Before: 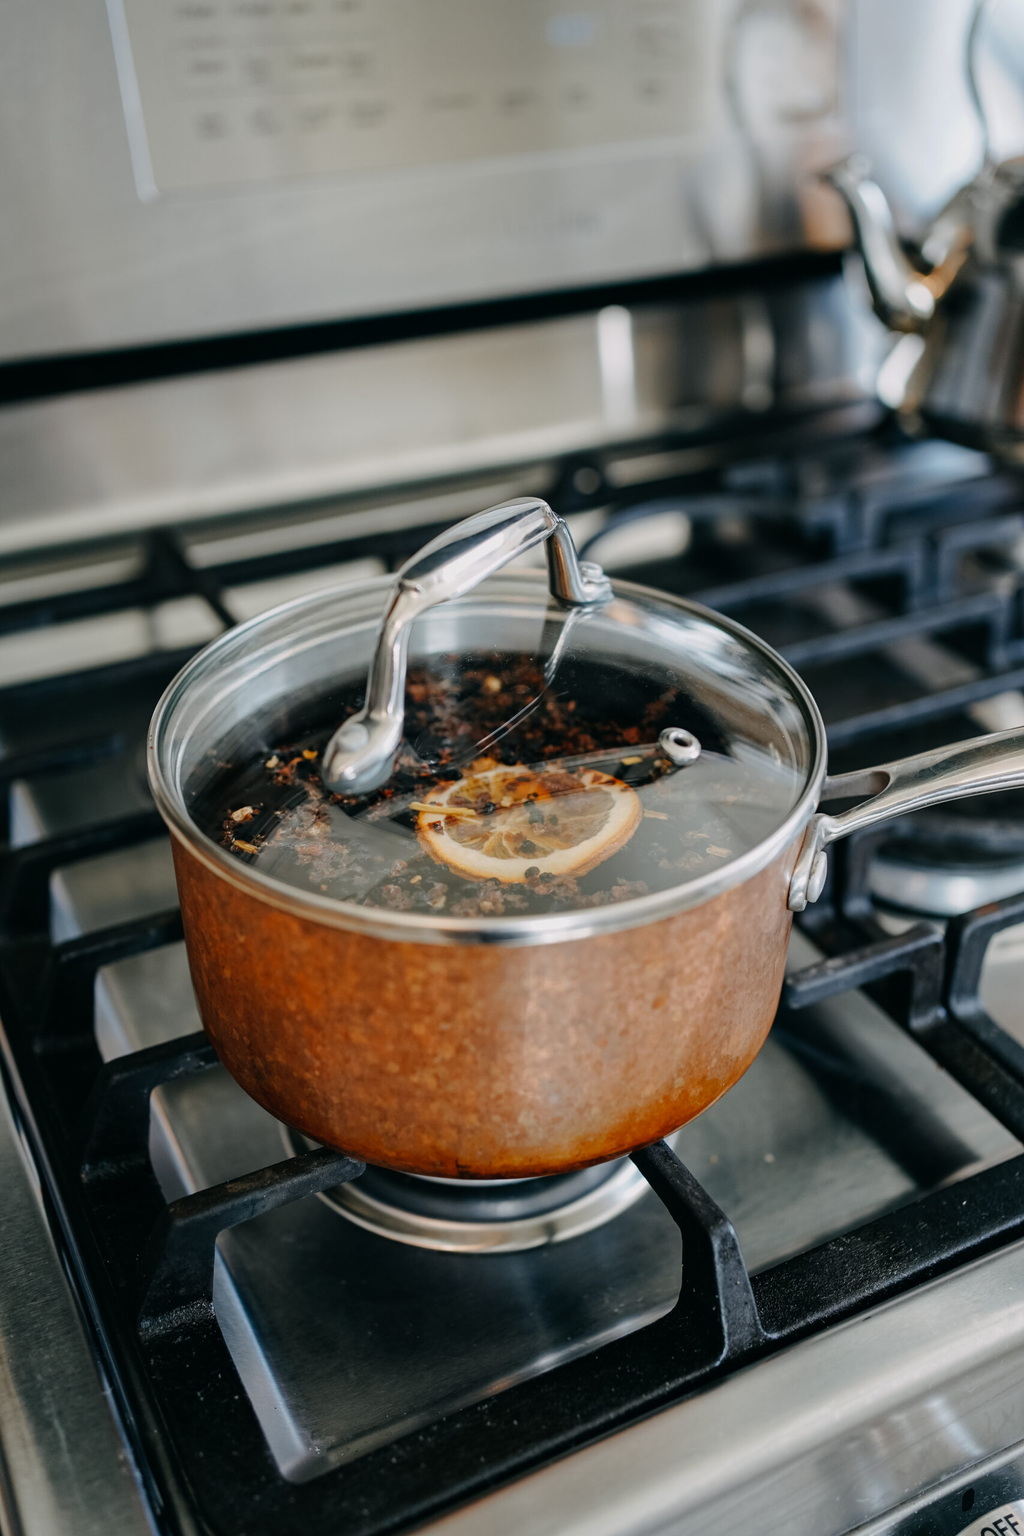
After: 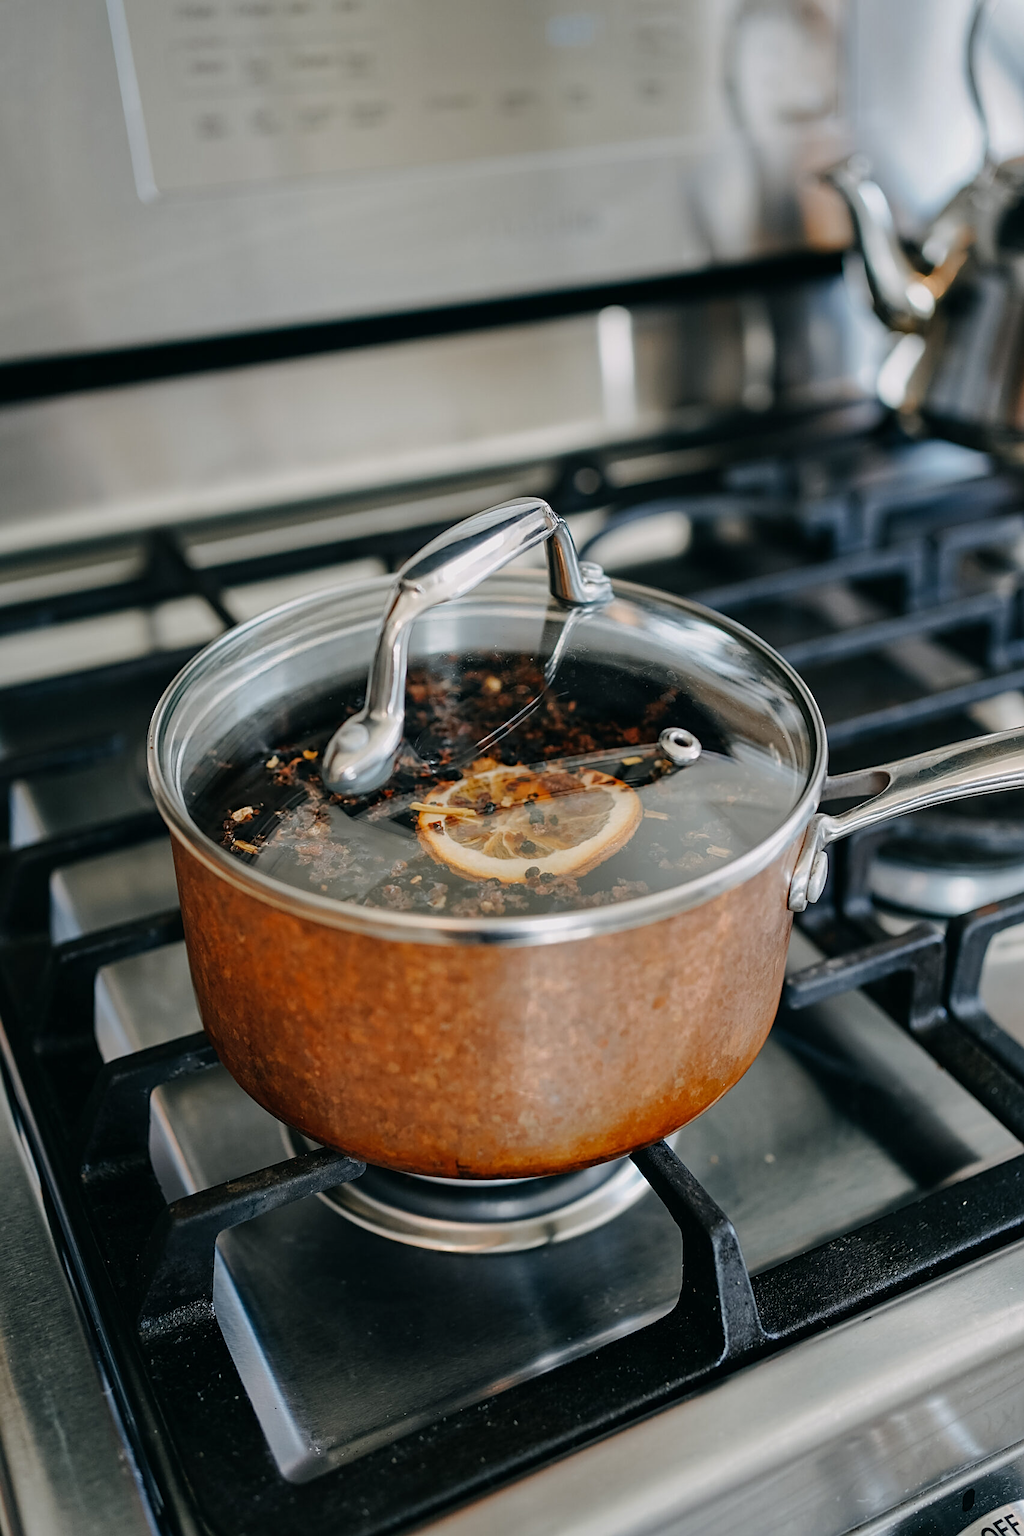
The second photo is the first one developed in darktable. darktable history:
sharpen: on, module defaults
shadows and highlights: shadows 22.72, highlights -49.2, highlights color adjustment 0.127%, soften with gaussian
